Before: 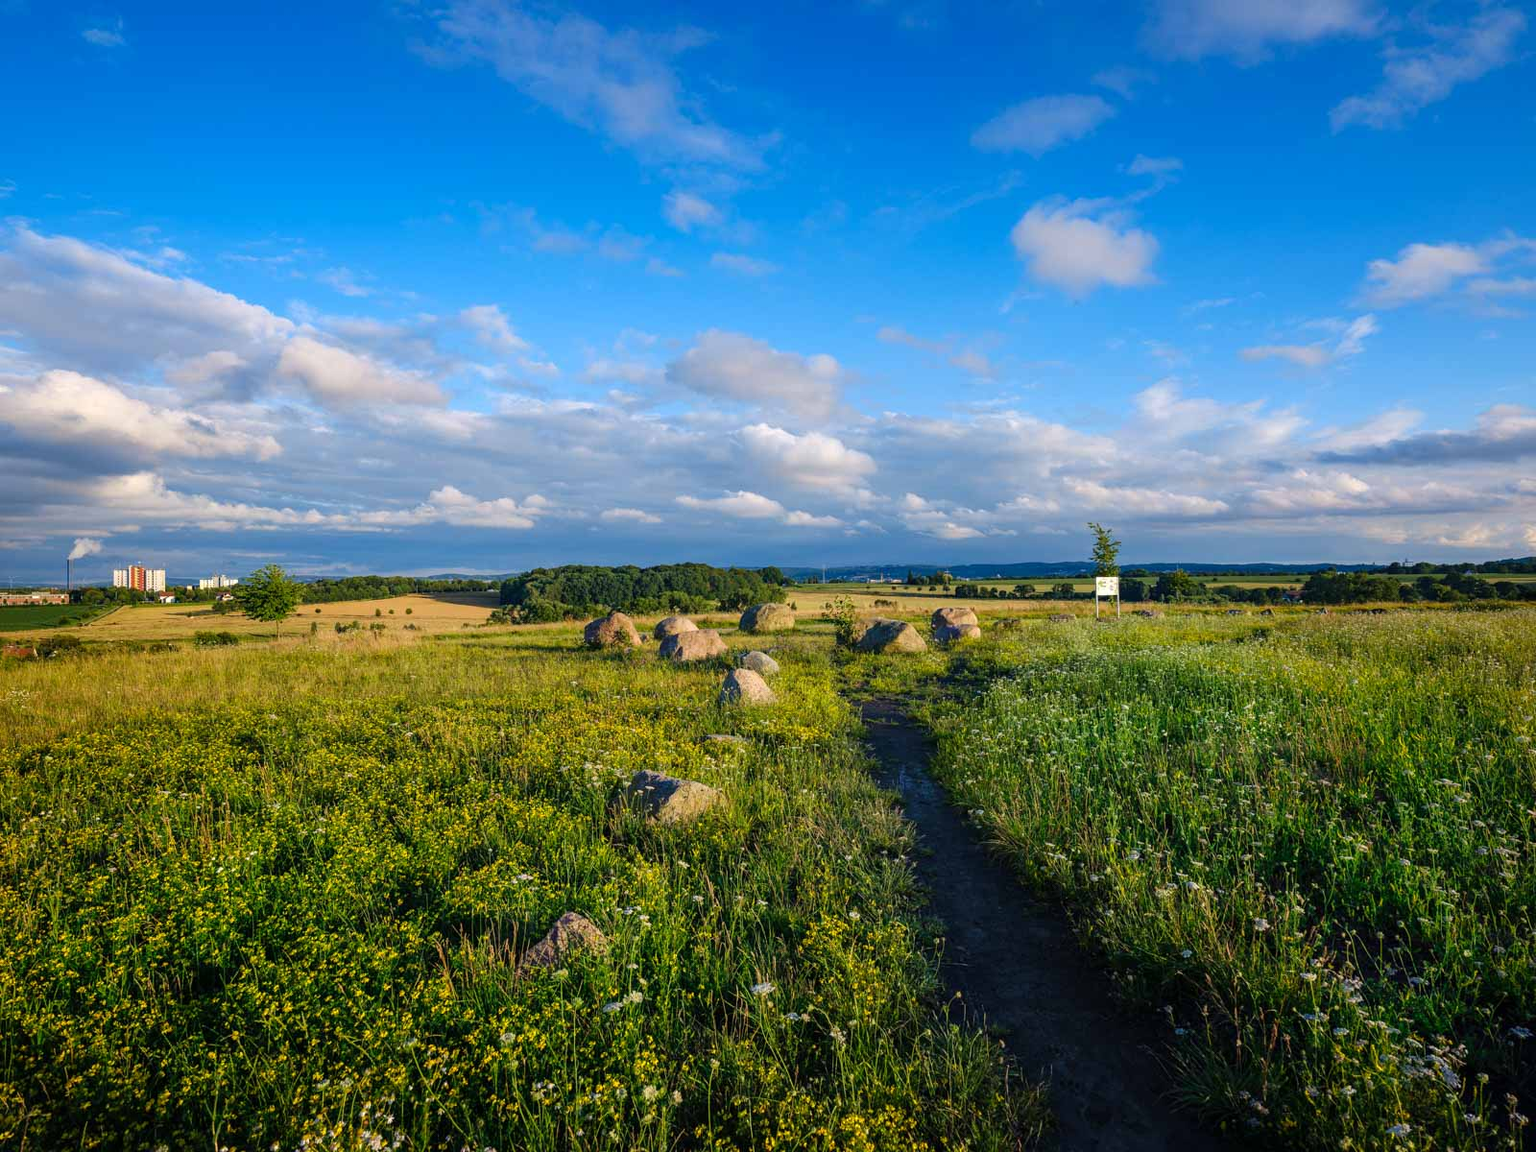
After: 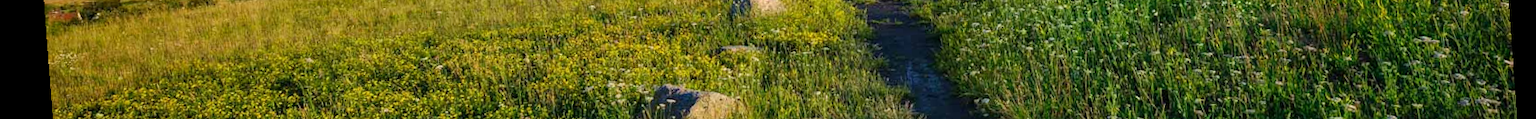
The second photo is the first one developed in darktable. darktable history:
crop and rotate: top 59.084%, bottom 30.916%
rotate and perspective: rotation -4.25°, automatic cropping off
